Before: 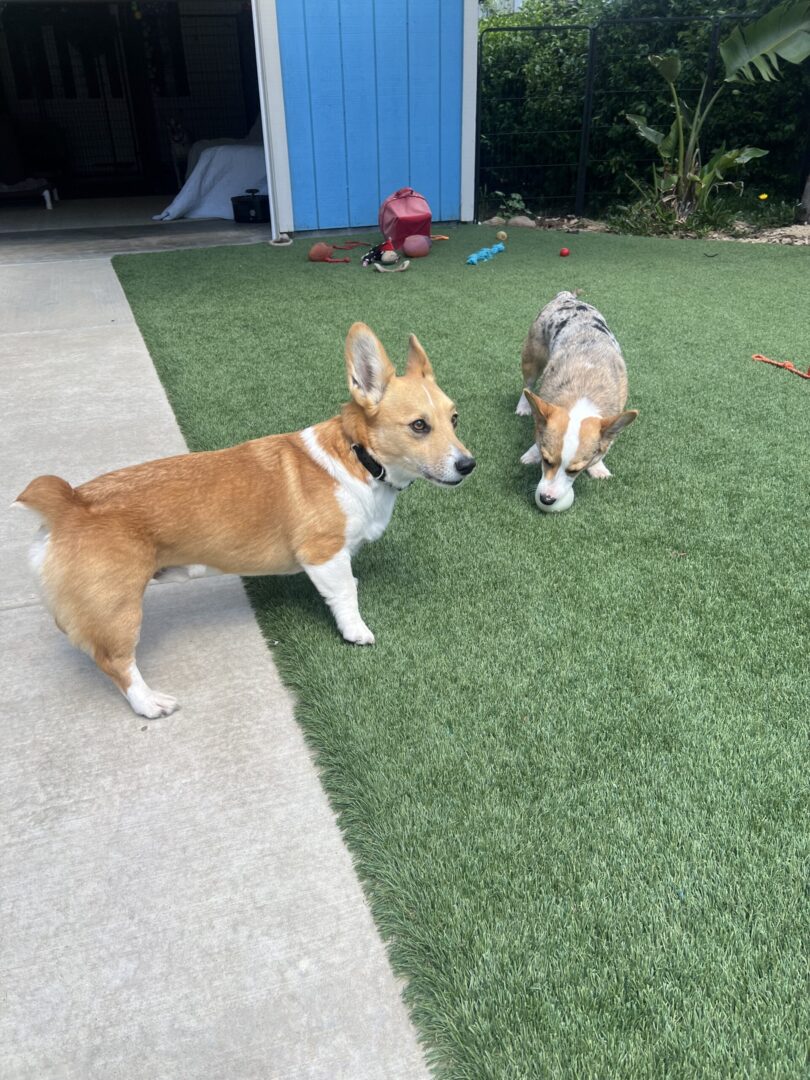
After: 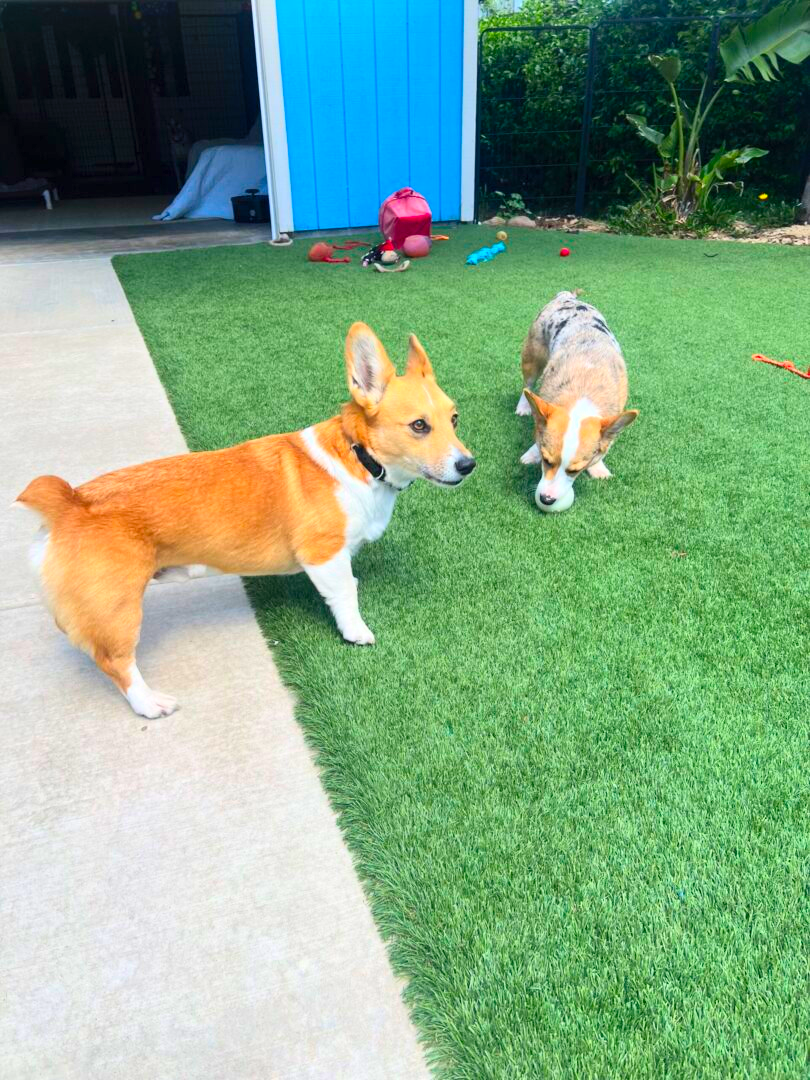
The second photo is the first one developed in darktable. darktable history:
tone equalizer: on, module defaults
contrast brightness saturation: contrast 0.2, brightness 0.2, saturation 0.8
